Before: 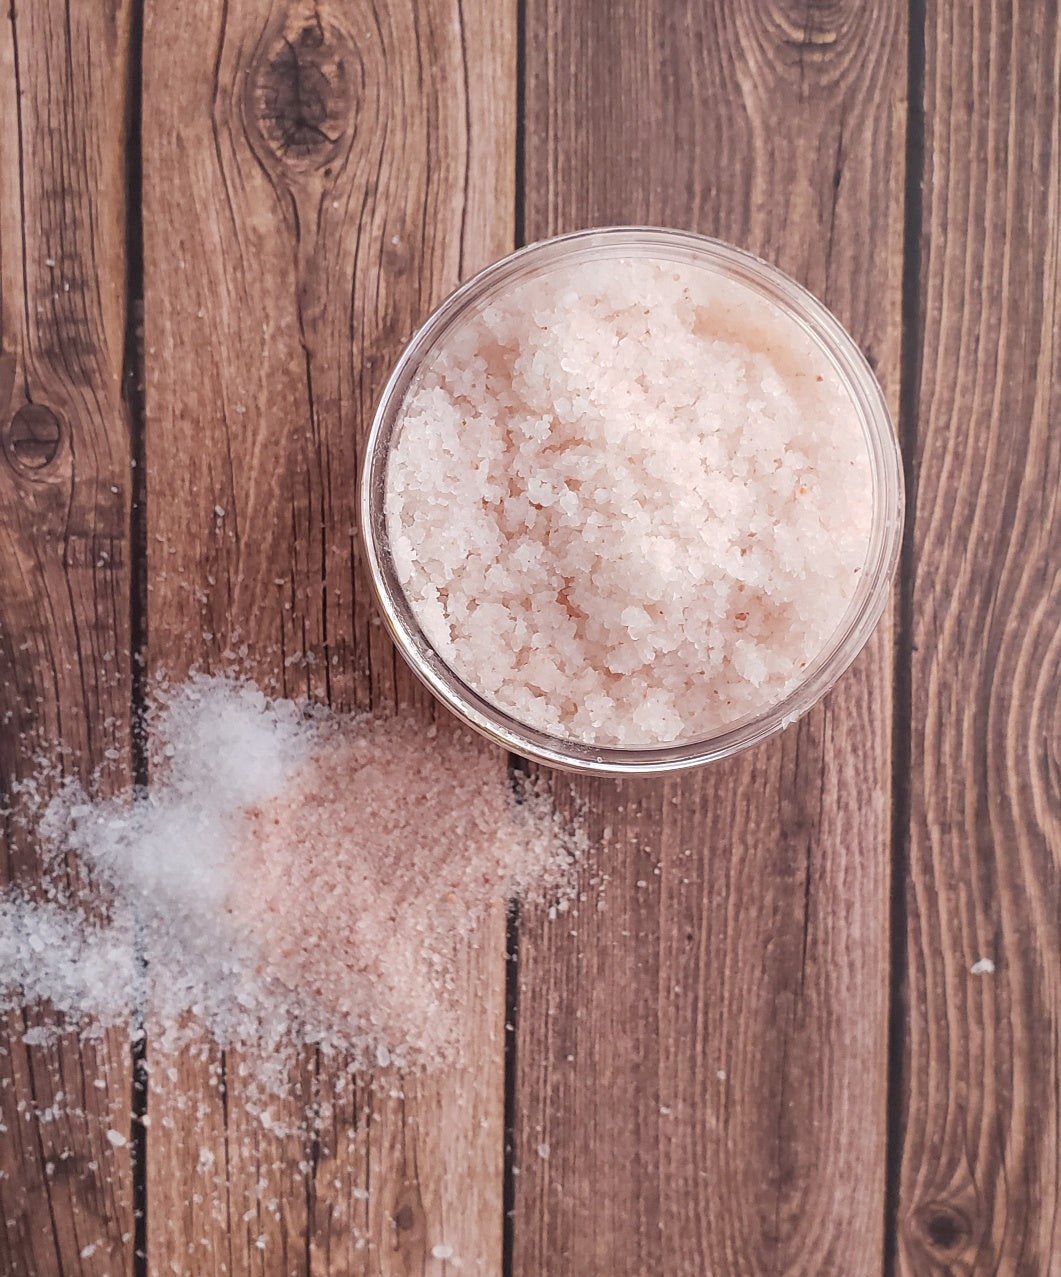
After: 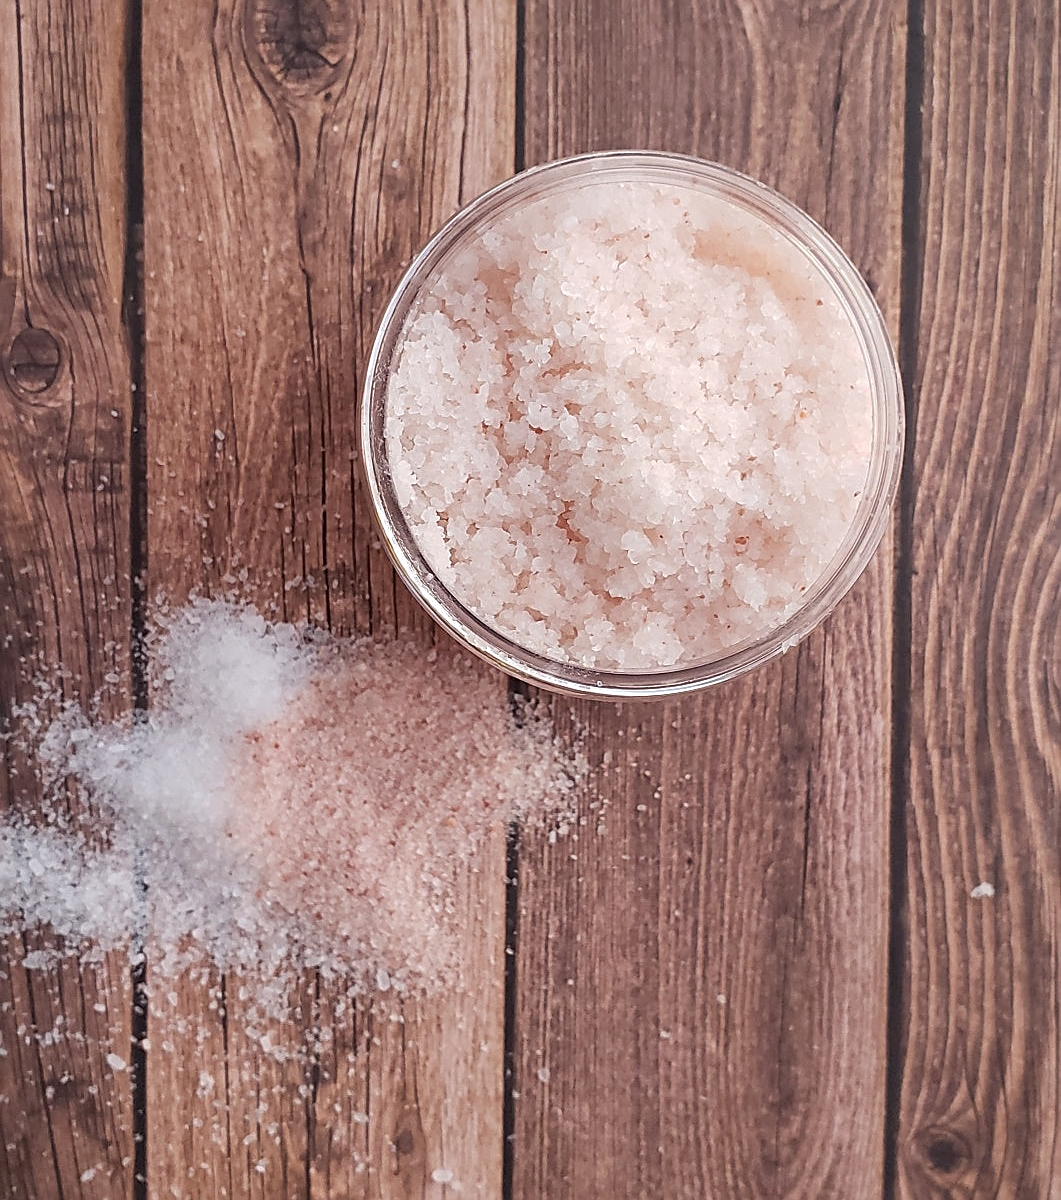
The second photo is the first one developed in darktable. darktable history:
crop and rotate: top 6.02%
sharpen: on, module defaults
shadows and highlights: radius 336.32, shadows 28.72, highlights color adjustment 73.81%, soften with gaussian
